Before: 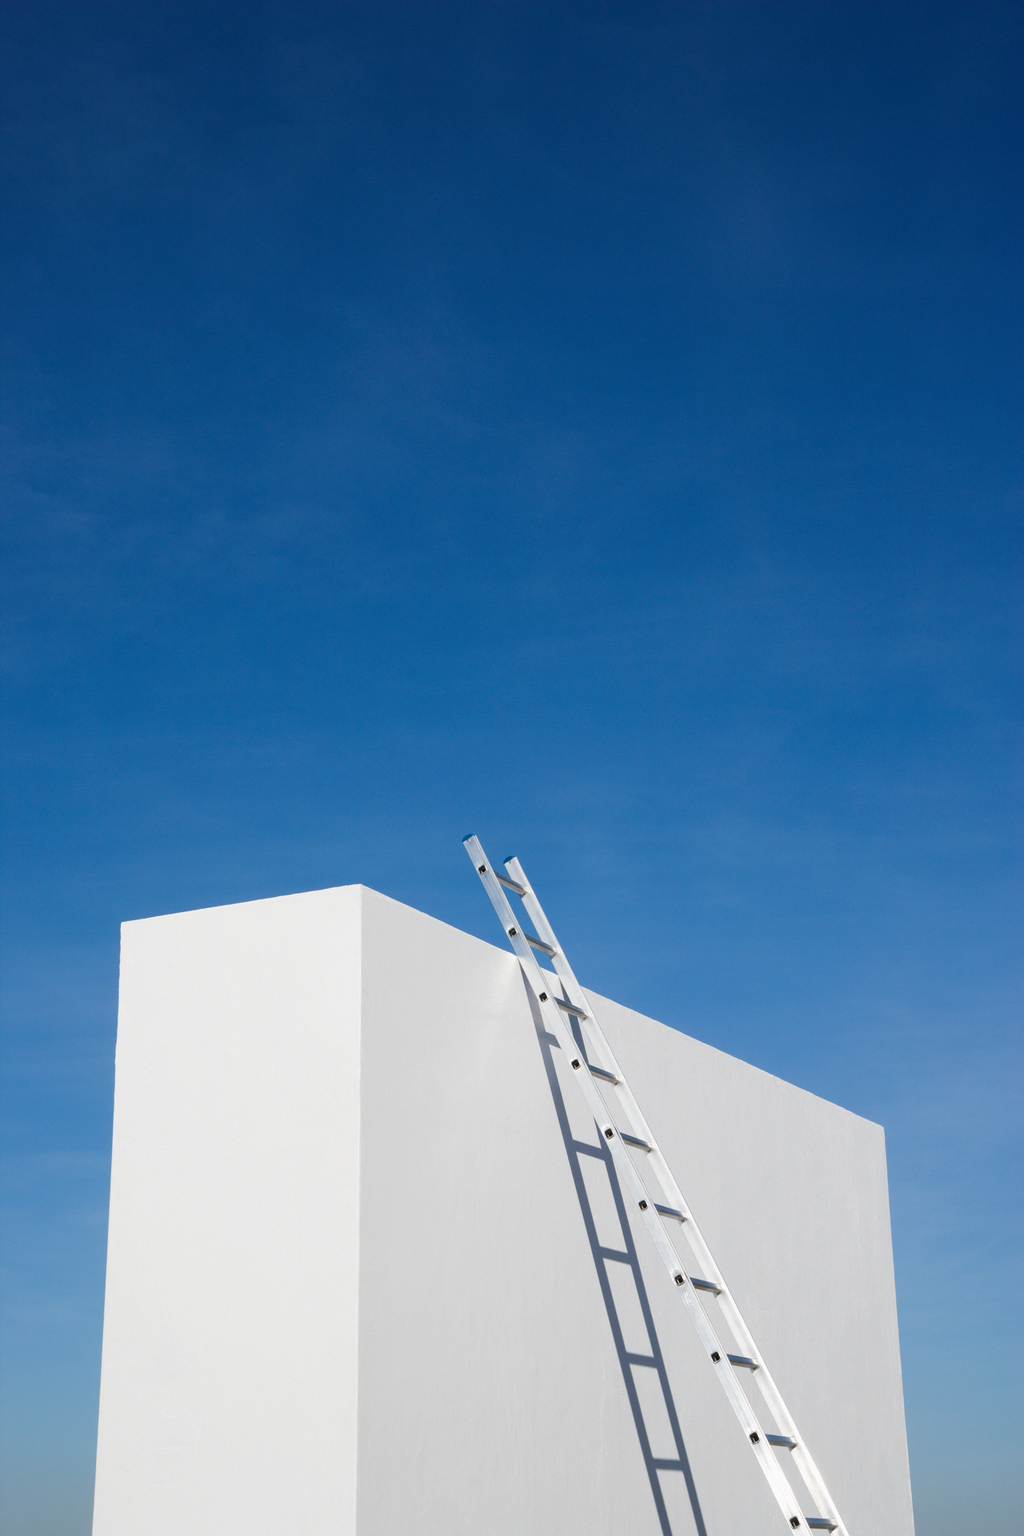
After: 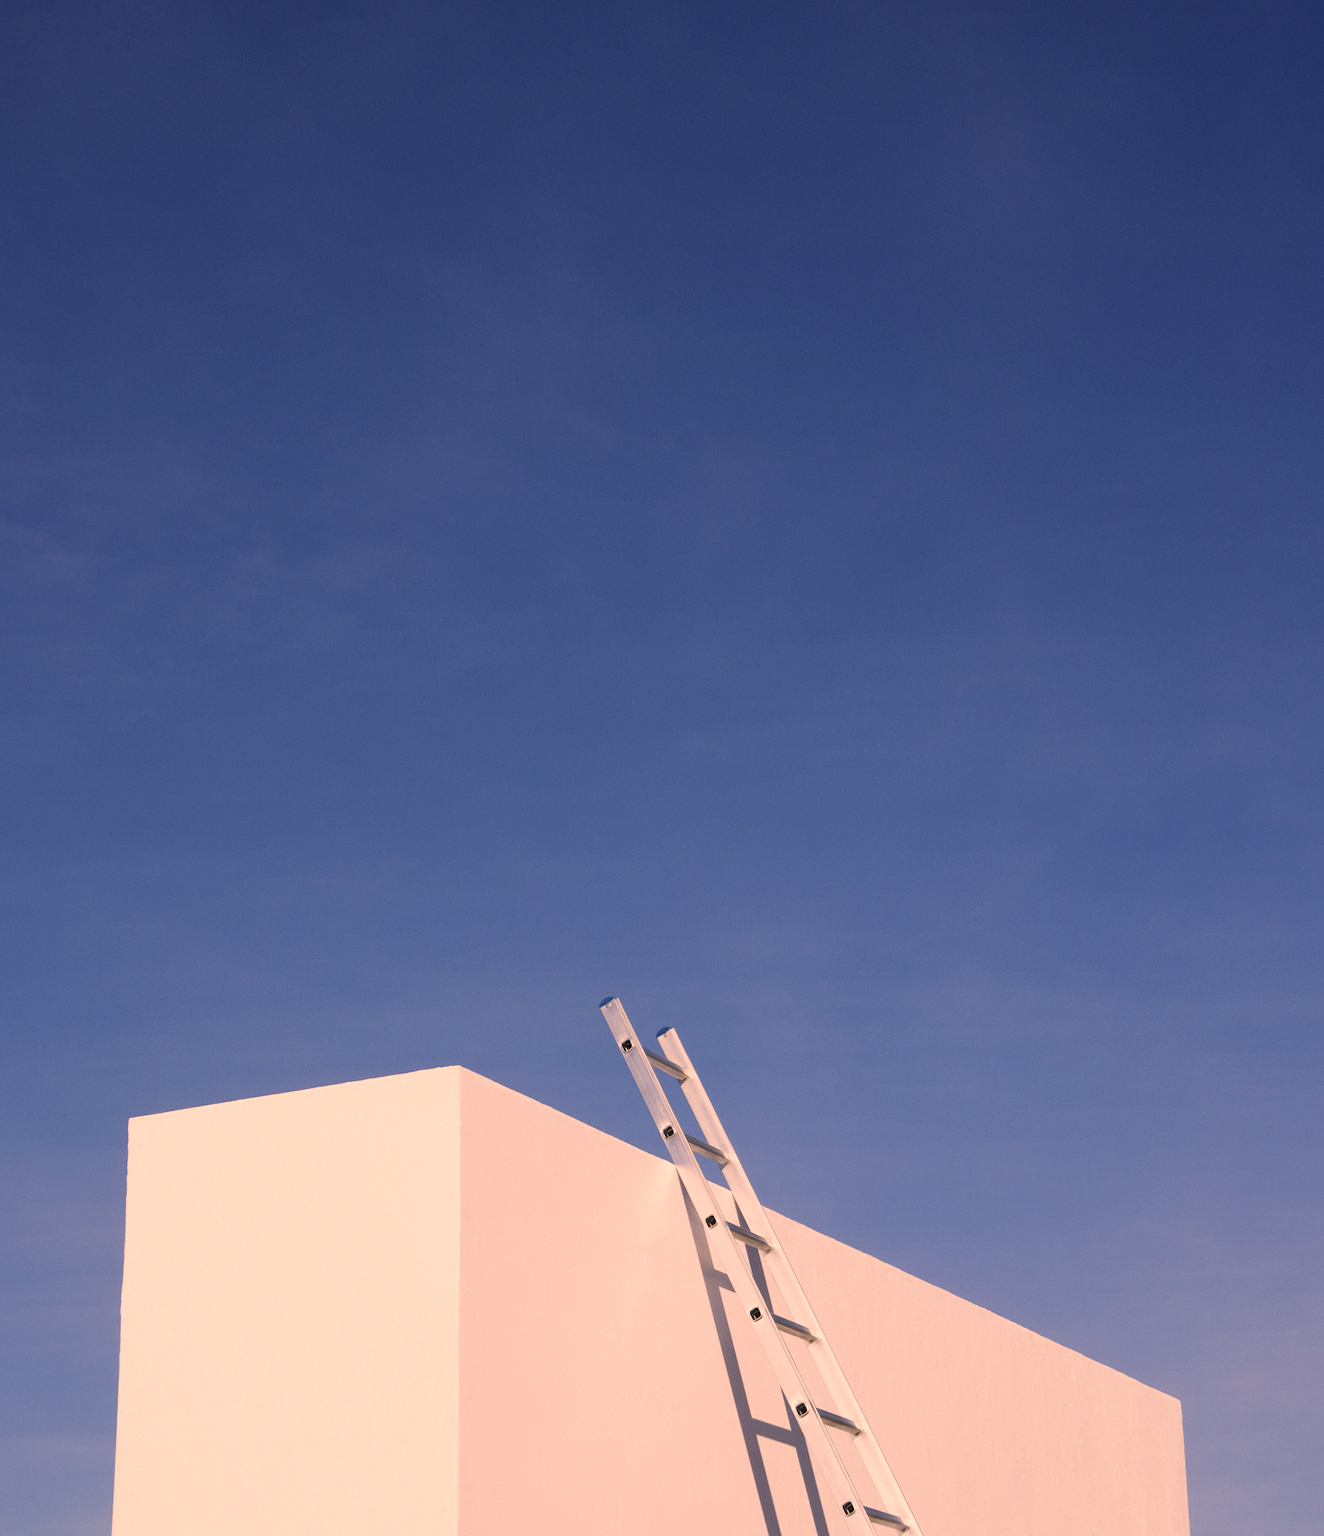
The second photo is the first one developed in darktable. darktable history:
crop: left 2.737%, top 7.287%, right 3.421%, bottom 20.179%
color correction: highlights a* 21.88, highlights b* 22.25
